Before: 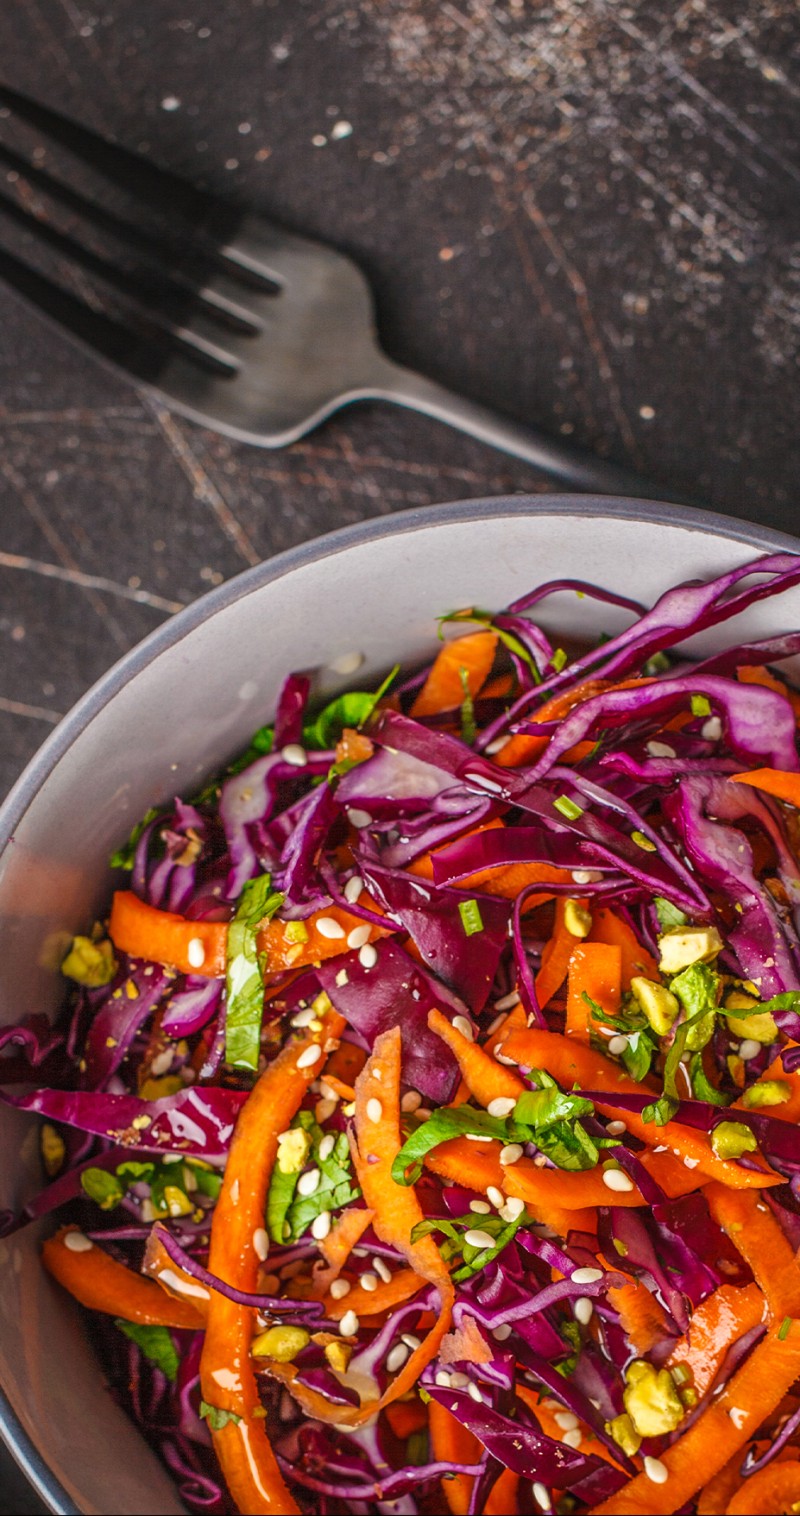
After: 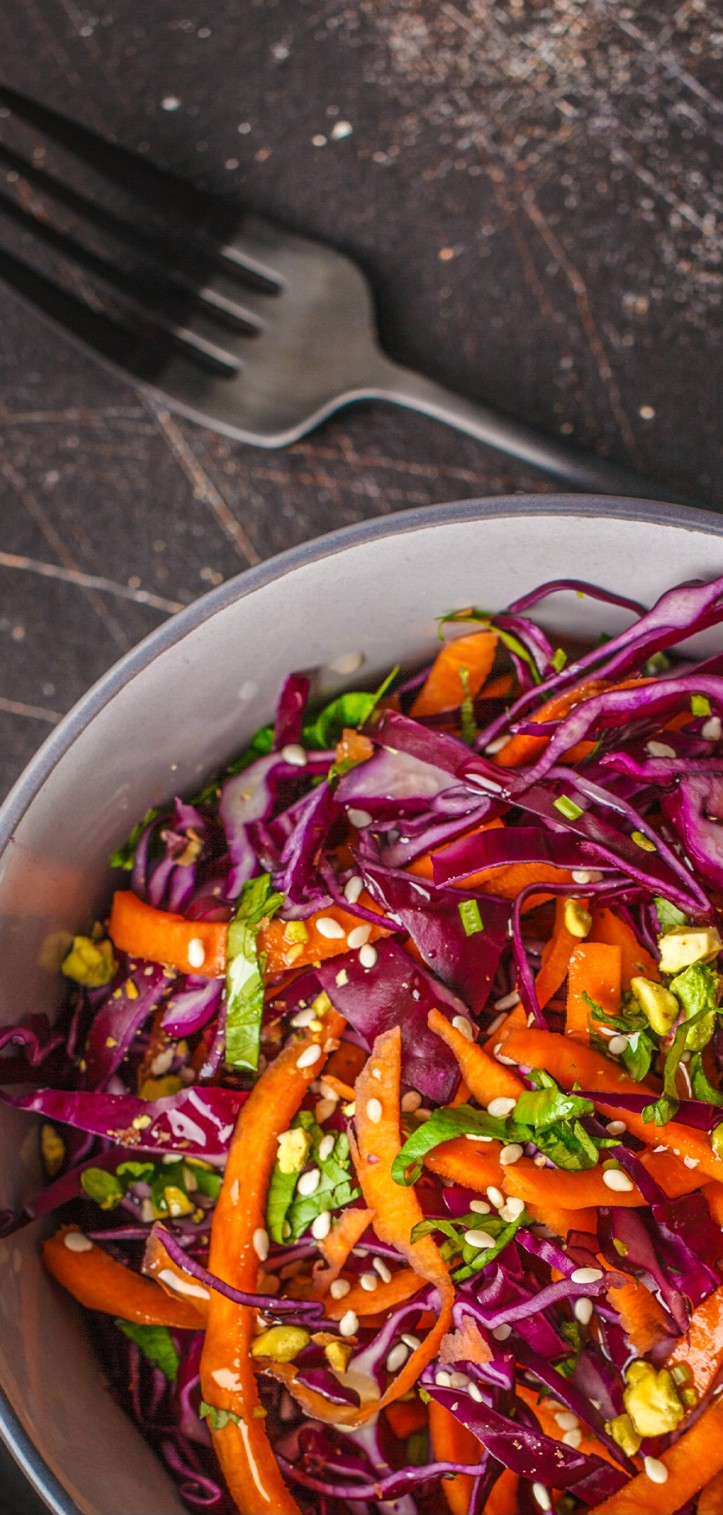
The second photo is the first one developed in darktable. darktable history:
crop: right 9.518%, bottom 0.036%
